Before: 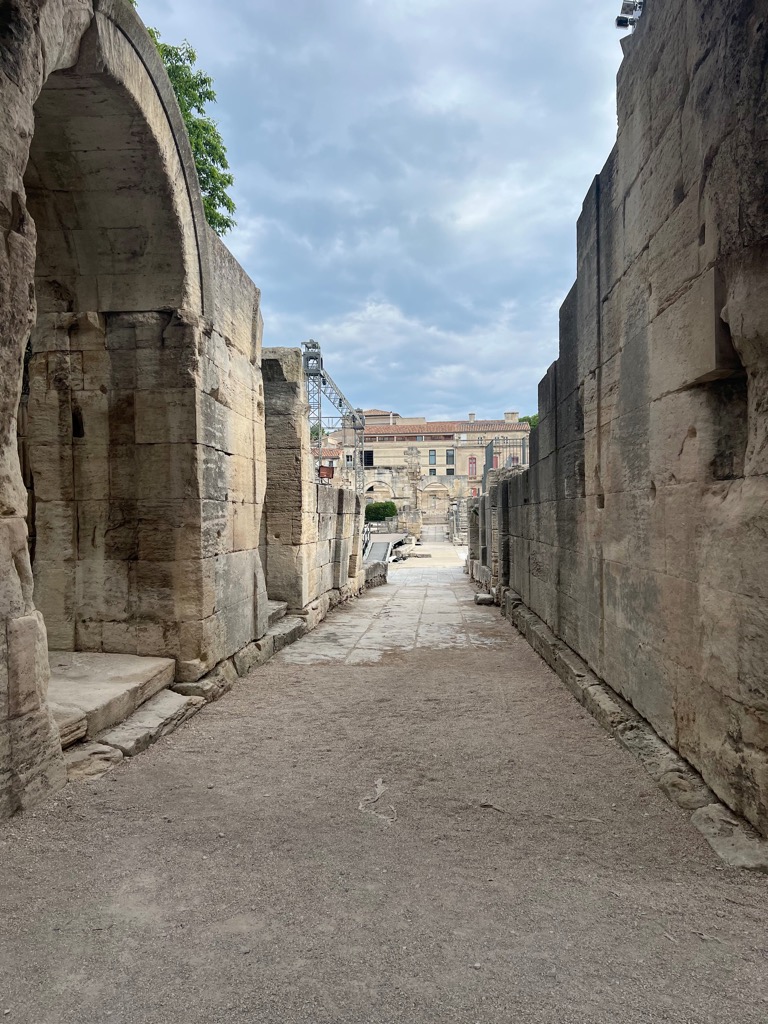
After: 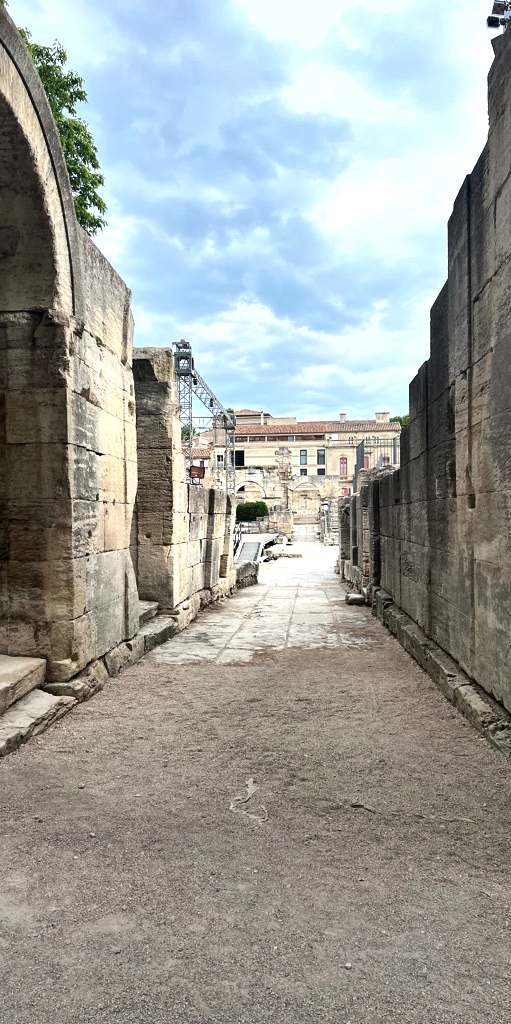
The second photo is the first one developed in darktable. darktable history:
shadows and highlights: soften with gaussian
tone equalizer: -8 EV -0.75 EV, -7 EV -0.7 EV, -6 EV -0.6 EV, -5 EV -0.4 EV, -3 EV 0.4 EV, -2 EV 0.6 EV, -1 EV 0.7 EV, +0 EV 0.75 EV, edges refinement/feathering 500, mask exposure compensation -1.57 EV, preserve details no
crop: left 16.899%, right 16.556%
